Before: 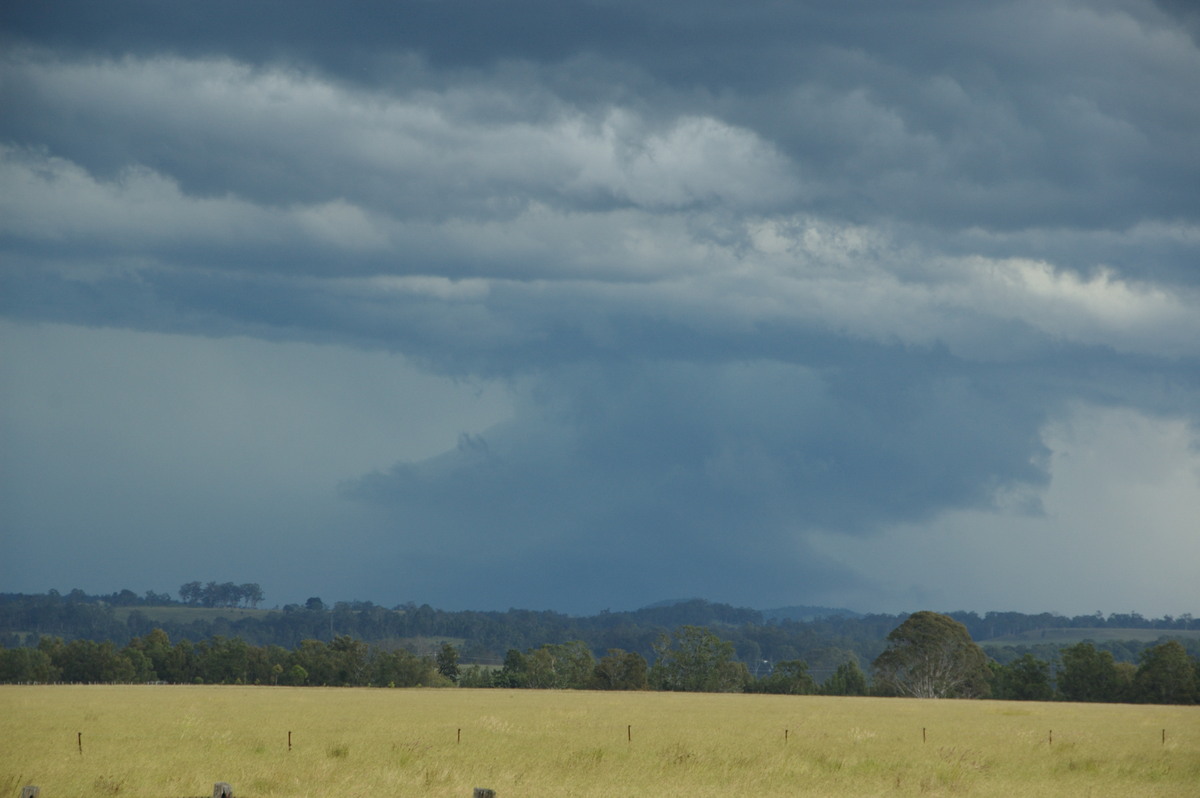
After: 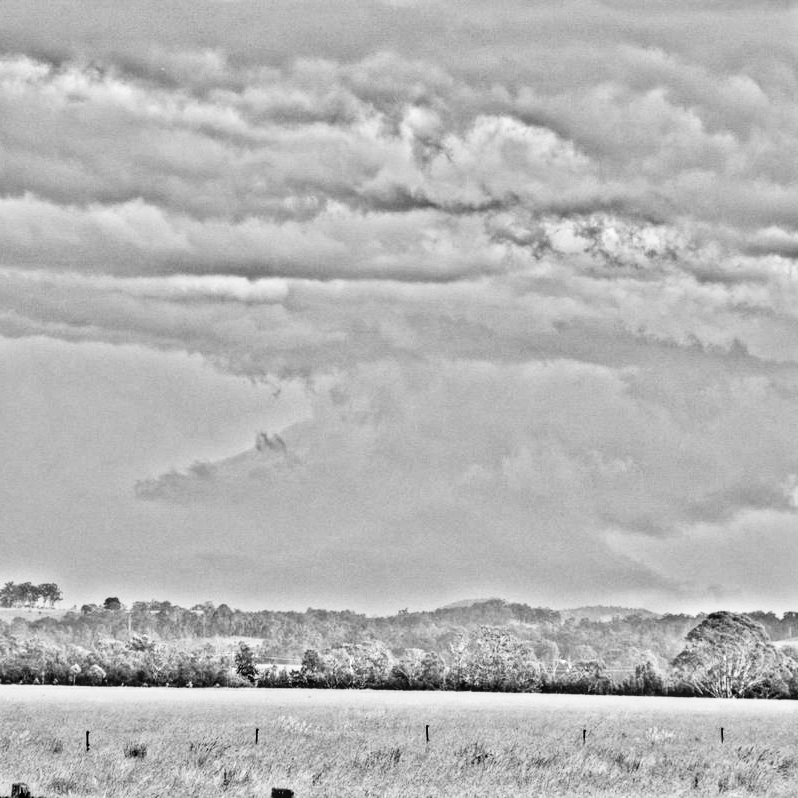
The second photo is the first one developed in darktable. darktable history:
crop: left 16.899%, right 16.556%
local contrast: on, module defaults
highpass: on, module defaults
rgb curve: curves: ch0 [(0, 0) (0.21, 0.15) (0.24, 0.21) (0.5, 0.75) (0.75, 0.96) (0.89, 0.99) (1, 1)]; ch1 [(0, 0.02) (0.21, 0.13) (0.25, 0.2) (0.5, 0.67) (0.75, 0.9) (0.89, 0.97) (1, 1)]; ch2 [(0, 0.02) (0.21, 0.13) (0.25, 0.2) (0.5, 0.67) (0.75, 0.9) (0.89, 0.97) (1, 1)], compensate middle gray true
exposure: exposure 0.2 EV, compensate highlight preservation false
color balance: output saturation 120%
velvia: strength 45%
